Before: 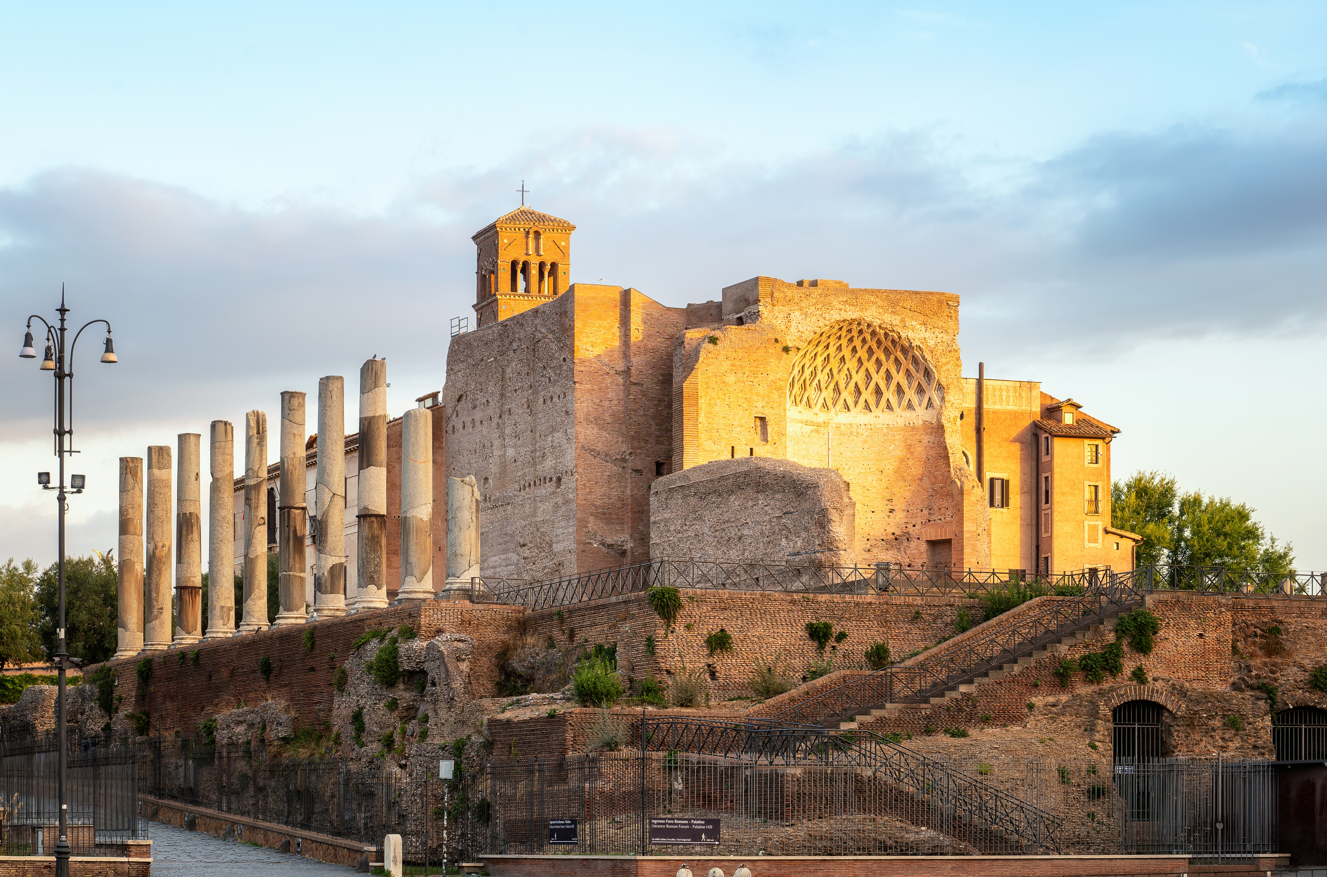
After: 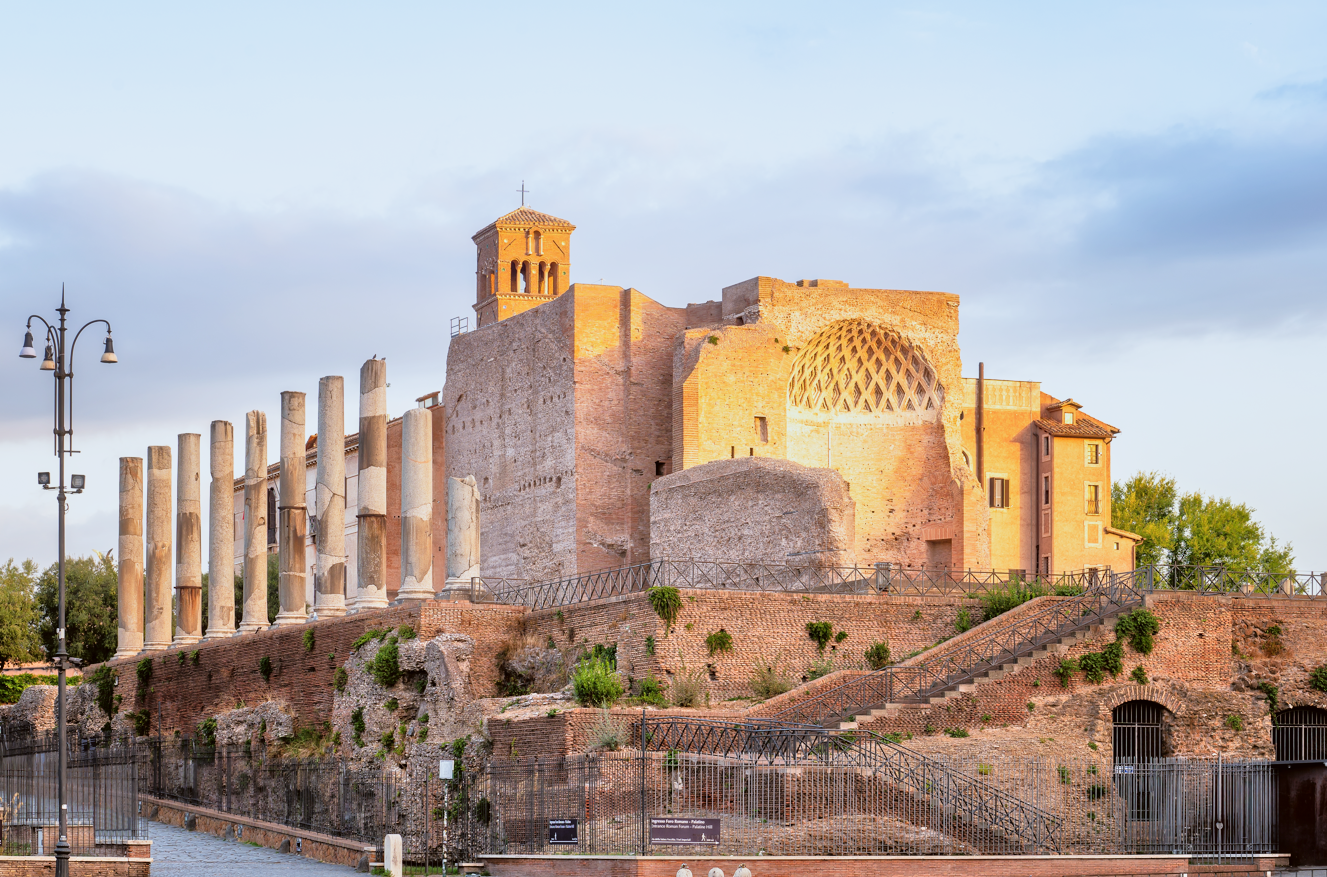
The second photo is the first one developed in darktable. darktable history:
color correction: highlights a* -2.73, highlights b* -2.09, shadows a* 2.41, shadows b* 2.73
tone equalizer: -7 EV 0.15 EV, -6 EV 0.6 EV, -5 EV 1.15 EV, -4 EV 1.33 EV, -3 EV 1.15 EV, -2 EV 0.6 EV, -1 EV 0.15 EV, mask exposure compensation -0.5 EV
sigmoid: contrast 1.22, skew 0.65
white balance: red 1.004, blue 1.096
exposure: exposure 0.2 EV, compensate highlight preservation false
